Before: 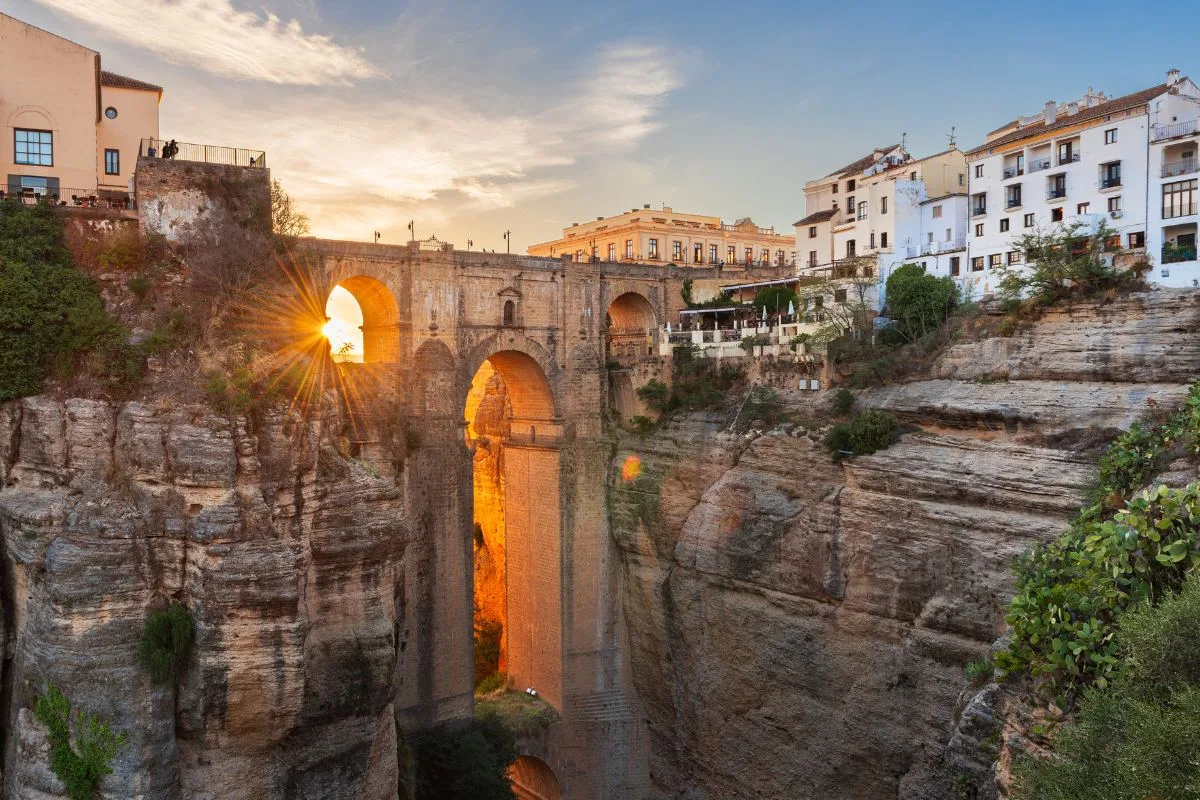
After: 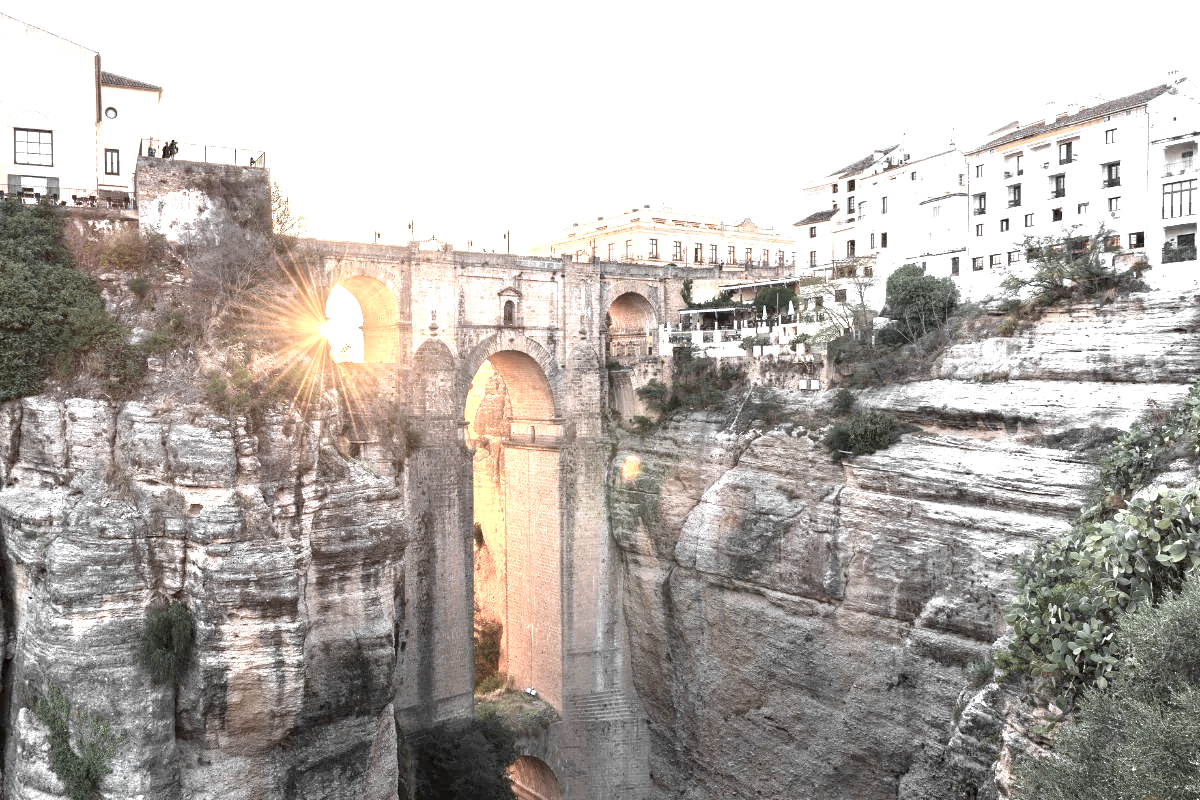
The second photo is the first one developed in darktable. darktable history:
exposure: black level correction 0.001, exposure 1.719 EV, compensate exposure bias true, compensate highlight preservation false
color zones: curves: ch0 [(0, 0.613) (0.01, 0.613) (0.245, 0.448) (0.498, 0.529) (0.642, 0.665) (0.879, 0.777) (0.99, 0.613)]; ch1 [(0, 0.035) (0.121, 0.189) (0.259, 0.197) (0.415, 0.061) (0.589, 0.022) (0.732, 0.022) (0.857, 0.026) (0.991, 0.053)]
color calibration: x 0.37, y 0.382, temperature 4313.32 K
tone equalizer: -8 EV -0.55 EV
